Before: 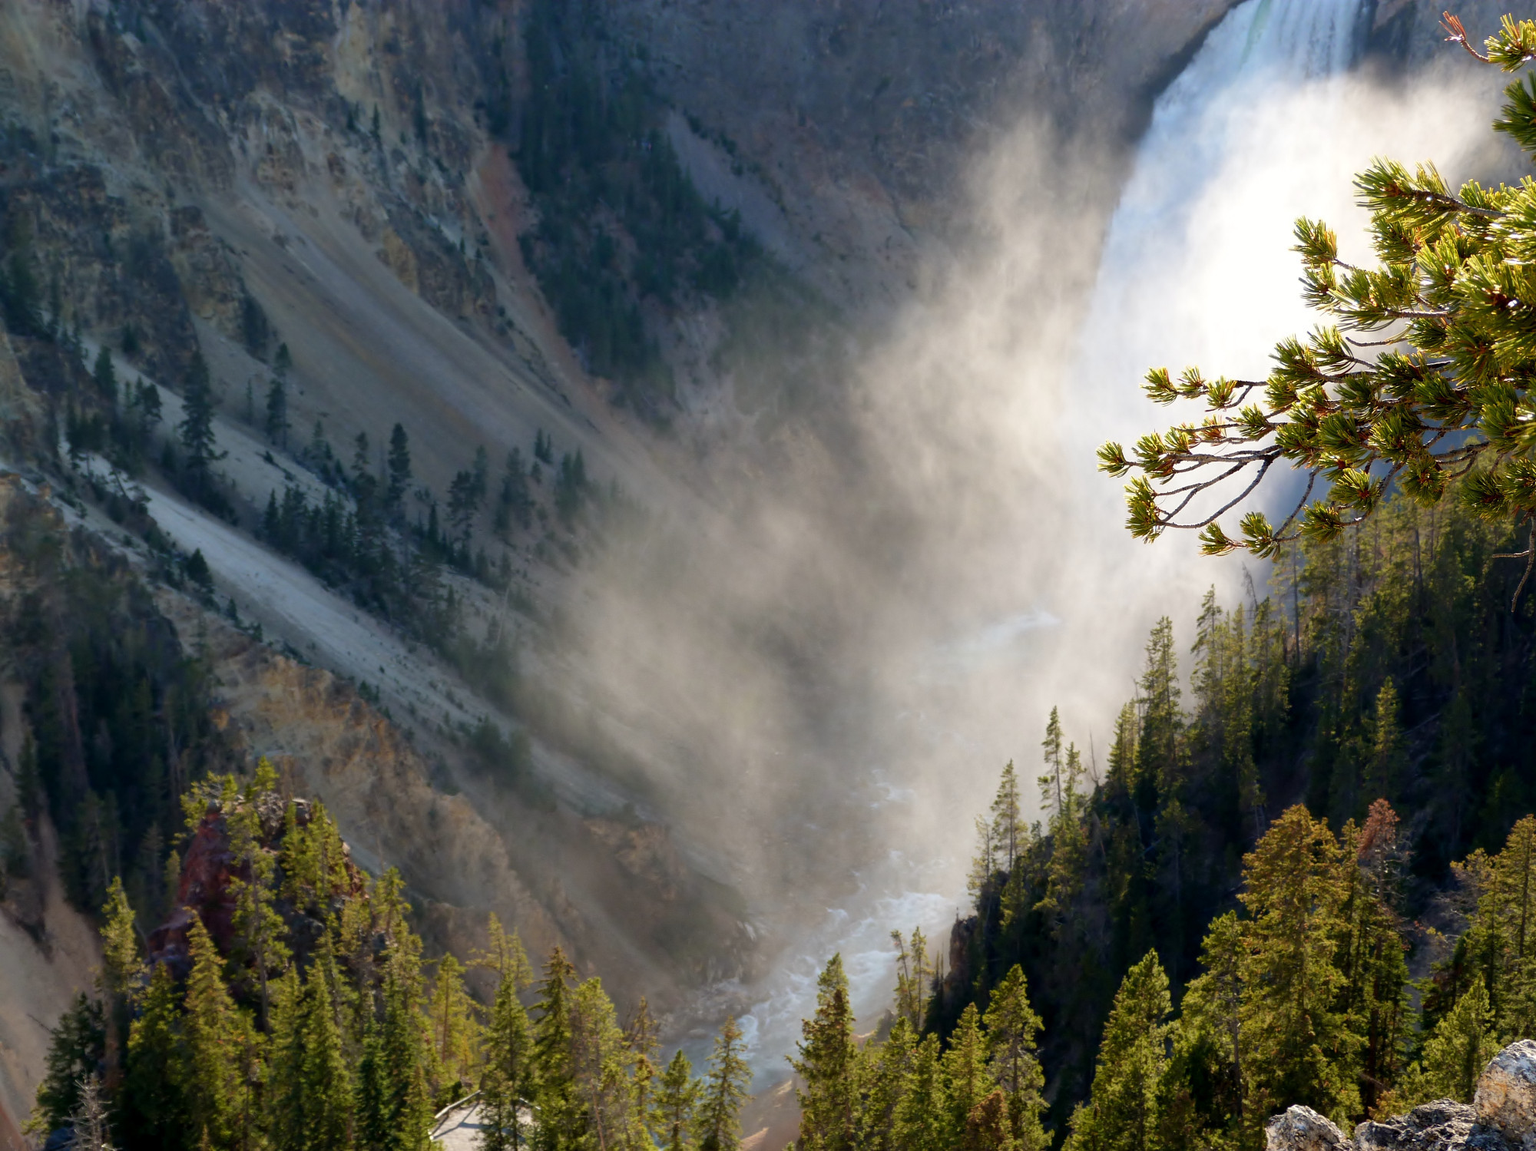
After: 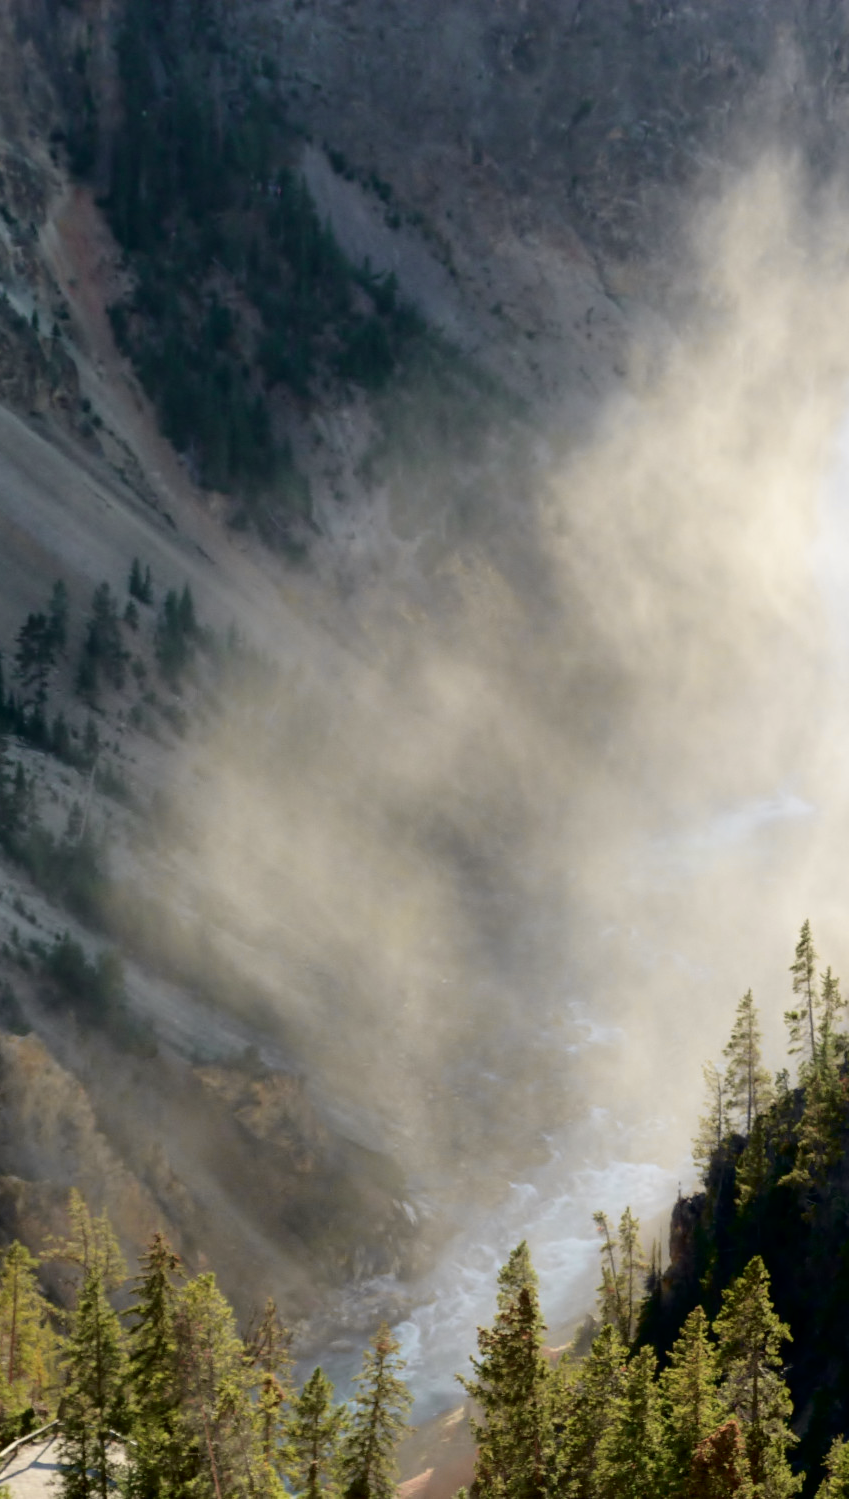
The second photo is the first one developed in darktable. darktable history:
tone curve: curves: ch0 [(0.003, 0) (0.066, 0.023) (0.149, 0.094) (0.264, 0.238) (0.395, 0.421) (0.517, 0.56) (0.688, 0.743) (0.813, 0.846) (1, 1)]; ch1 [(0, 0) (0.164, 0.115) (0.337, 0.332) (0.39, 0.398) (0.464, 0.461) (0.501, 0.5) (0.507, 0.503) (0.534, 0.537) (0.577, 0.59) (0.652, 0.681) (0.733, 0.749) (0.811, 0.796) (1, 1)]; ch2 [(0, 0) (0.337, 0.382) (0.464, 0.476) (0.501, 0.502) (0.527, 0.54) (0.551, 0.565) (0.6, 0.59) (0.687, 0.675) (1, 1)], color space Lab, independent channels, preserve colors none
contrast equalizer: y [[0.5, 0.542, 0.583, 0.625, 0.667, 0.708], [0.5 ×6], [0.5 ×6], [0, 0.033, 0.067, 0.1, 0.133, 0.167], [0, 0.05, 0.1, 0.15, 0.2, 0.25]], mix -0.104
crop: left 28.377%, right 29.156%
